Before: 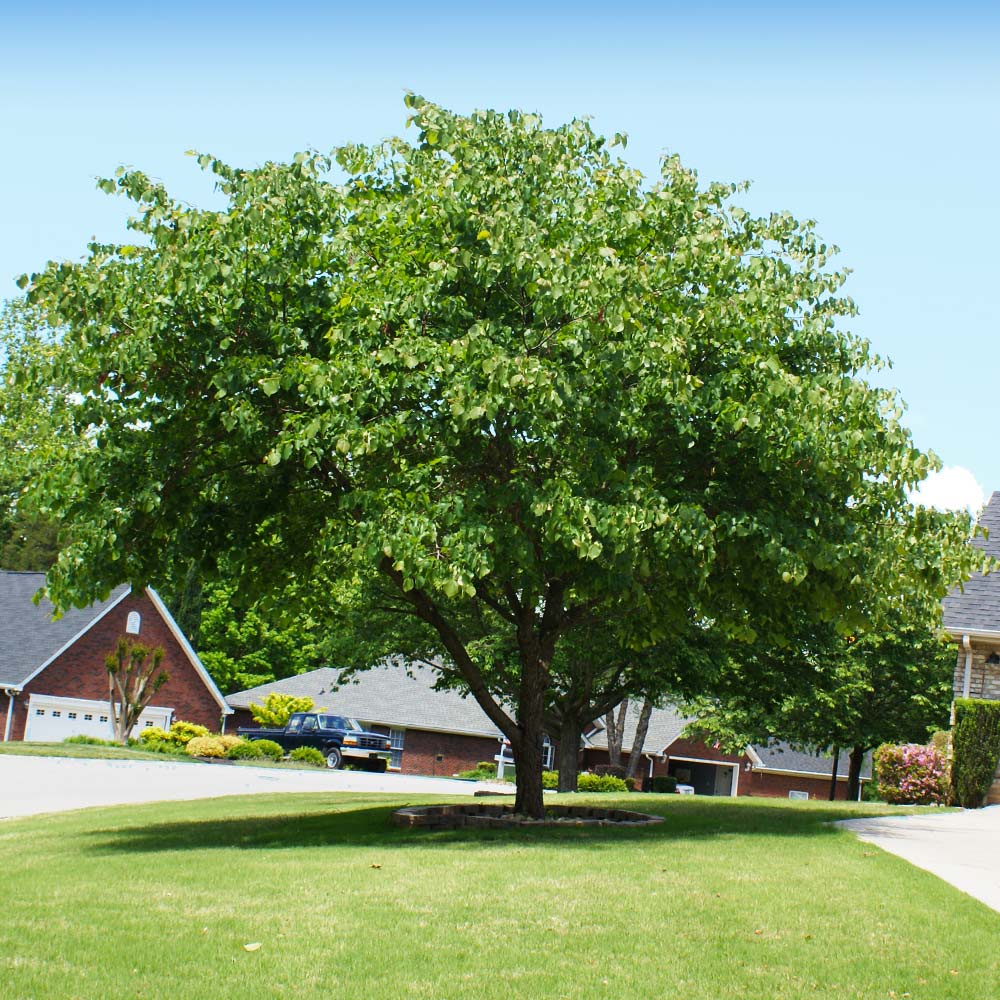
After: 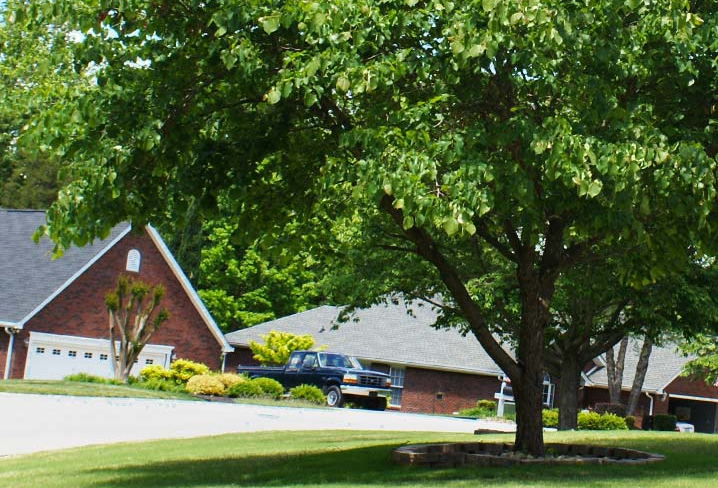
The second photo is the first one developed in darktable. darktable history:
crop: top 36.223%, right 28.187%, bottom 14.89%
